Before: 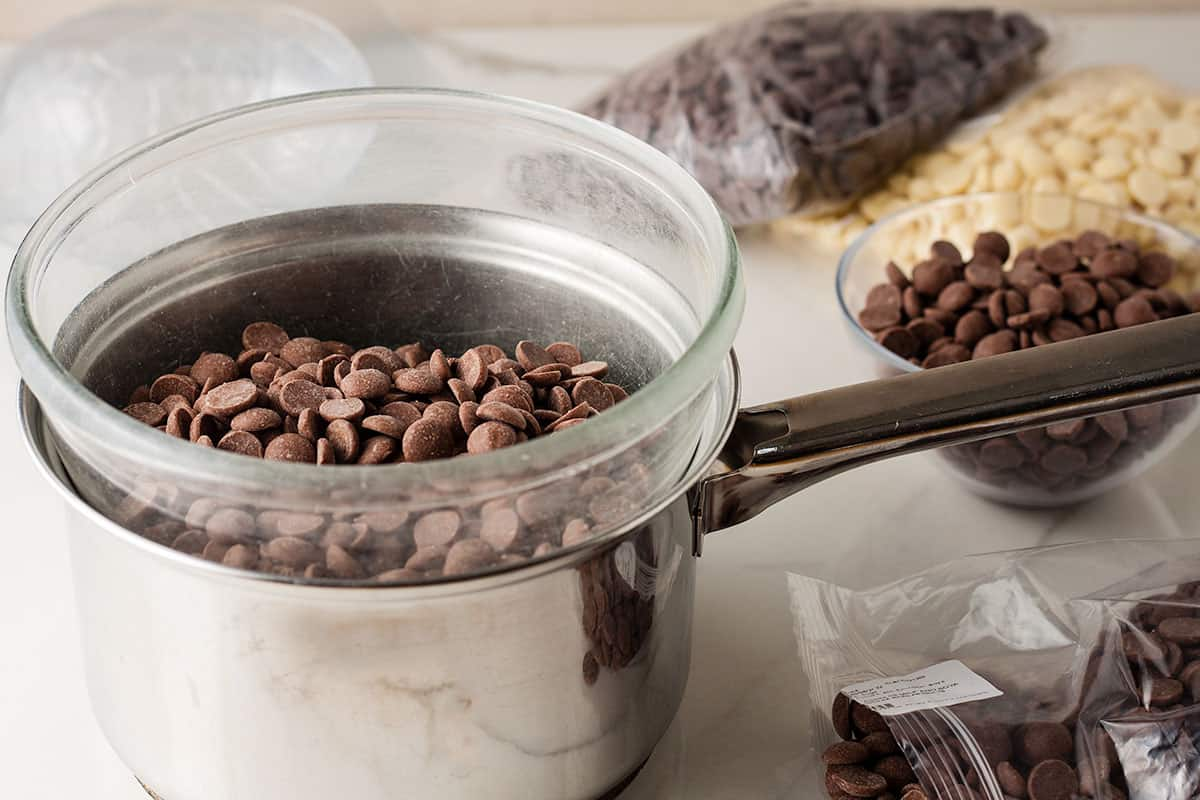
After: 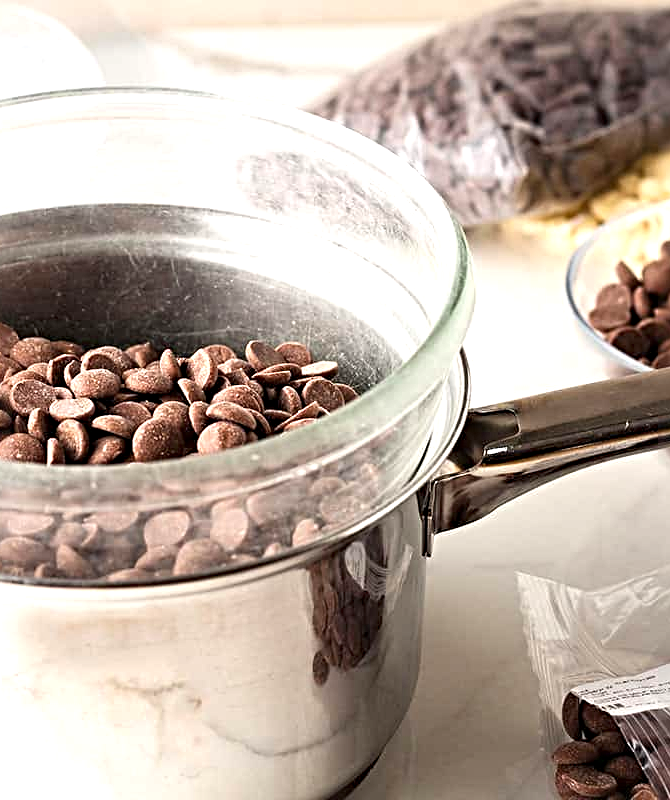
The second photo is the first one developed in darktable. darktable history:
sharpen: radius 4.883
crop and rotate: left 22.554%, right 21.584%
exposure: exposure 0.792 EV, compensate exposure bias true, compensate highlight preservation false
